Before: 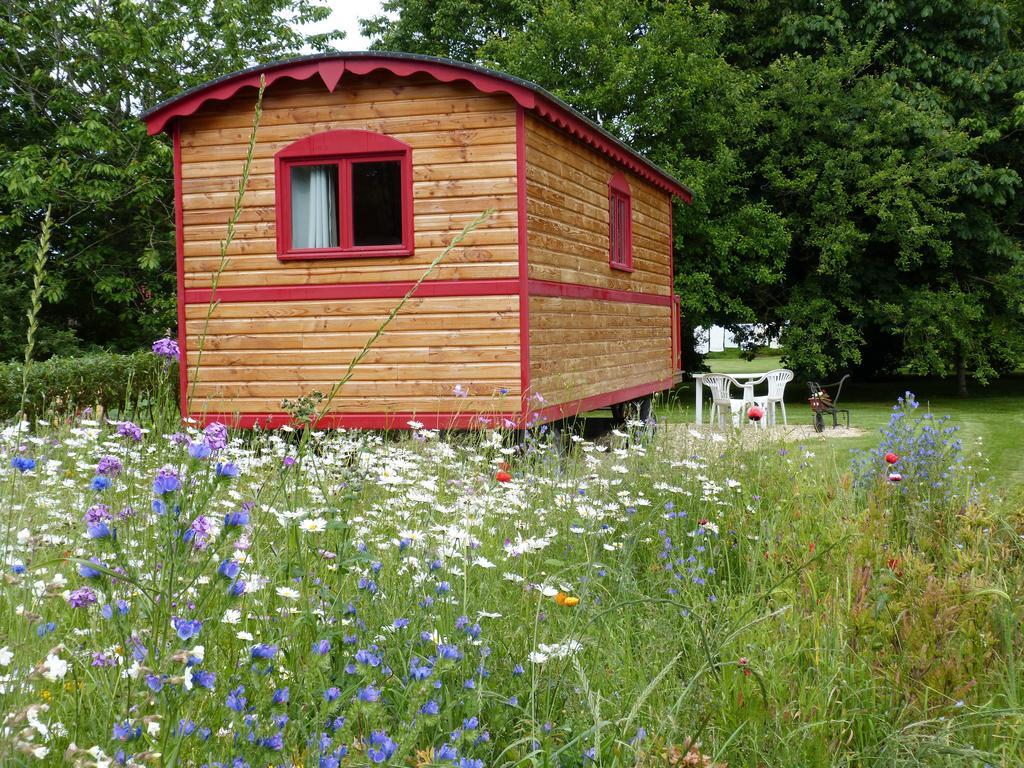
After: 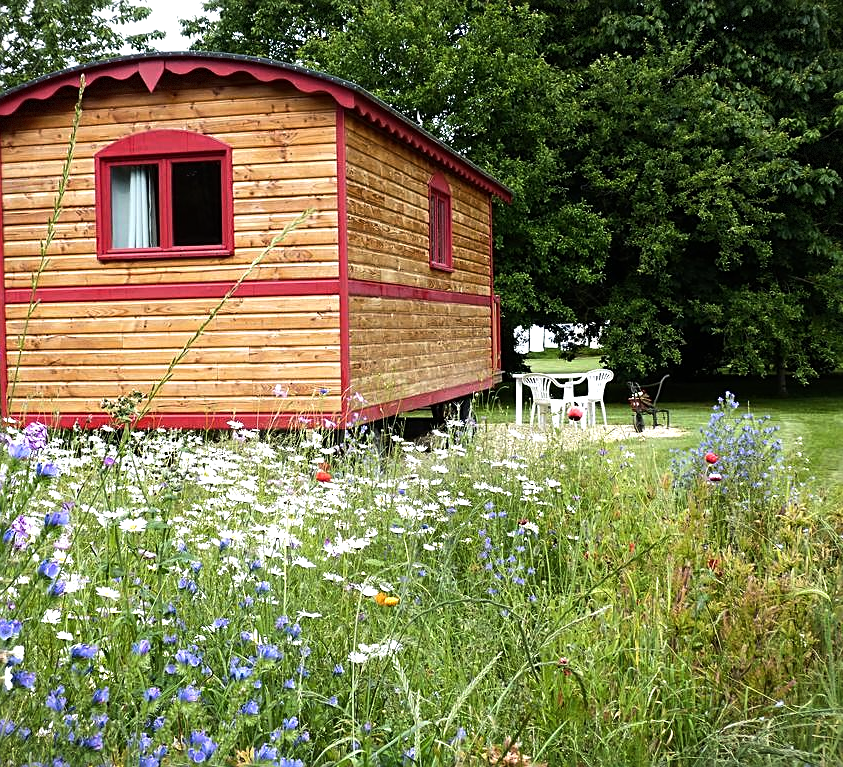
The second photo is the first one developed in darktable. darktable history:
sharpen: on, module defaults
crop: left 17.582%, bottom 0.031%
tone equalizer: -8 EV -0.75 EV, -7 EV -0.7 EV, -6 EV -0.6 EV, -5 EV -0.4 EV, -3 EV 0.4 EV, -2 EV 0.6 EV, -1 EV 0.7 EV, +0 EV 0.75 EV, edges refinement/feathering 500, mask exposure compensation -1.57 EV, preserve details no
vignetting: fall-off start 100%, fall-off radius 71%, brightness -0.434, saturation -0.2, width/height ratio 1.178, dithering 8-bit output, unbound false
exposure: compensate highlight preservation false
